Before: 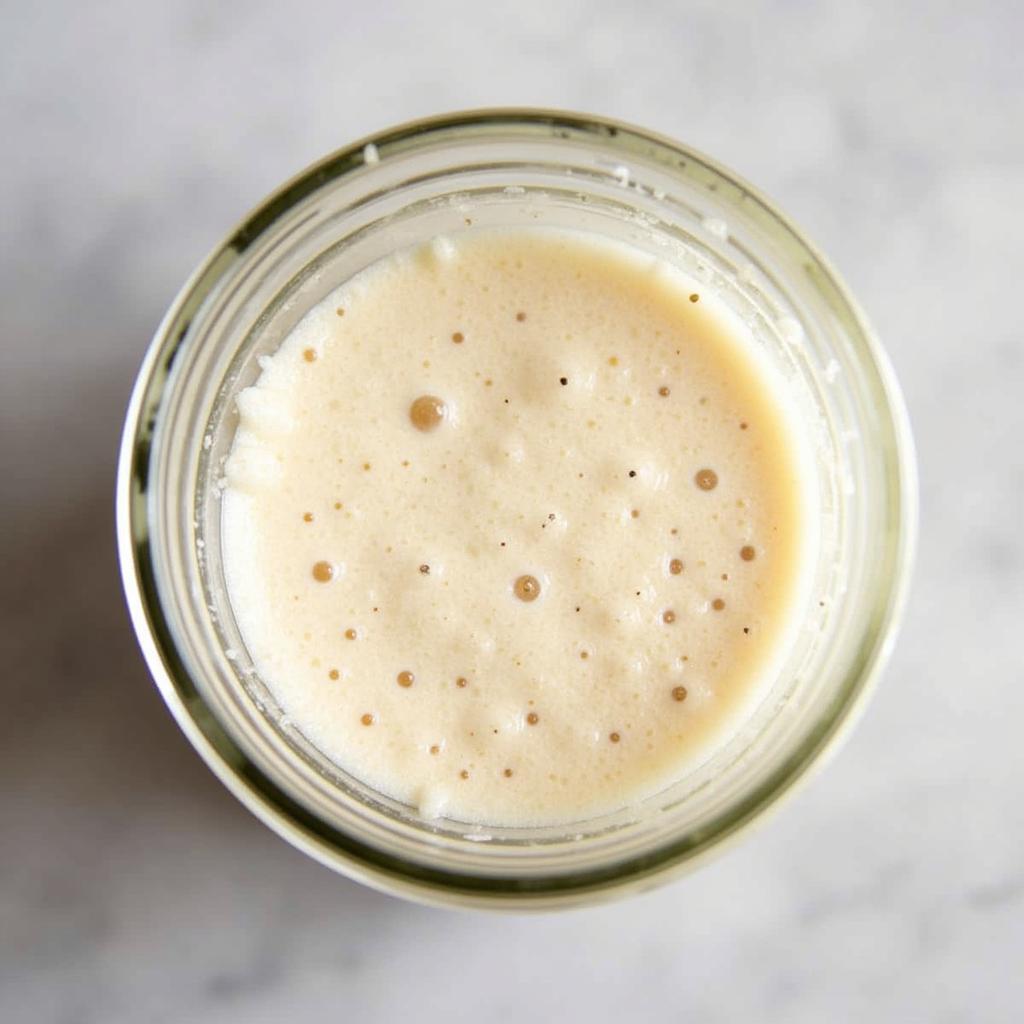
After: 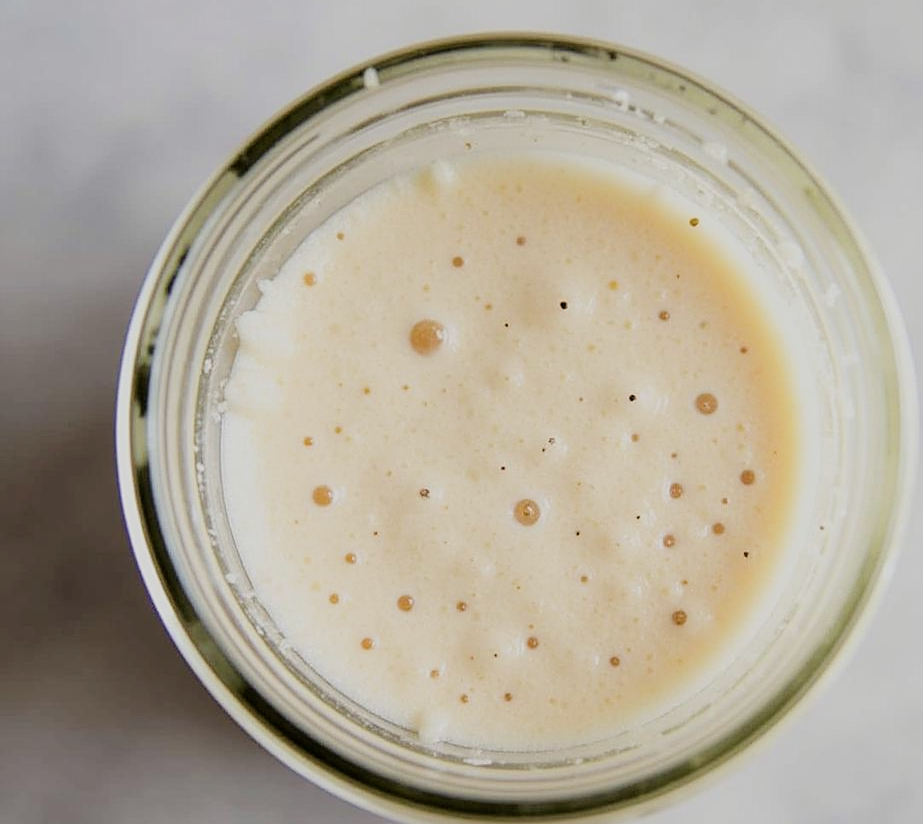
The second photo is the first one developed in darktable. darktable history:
crop: top 7.498%, right 9.775%, bottom 11.998%
filmic rgb: black relative exposure -7.65 EV, white relative exposure 4.56 EV, hardness 3.61
sharpen: on, module defaults
